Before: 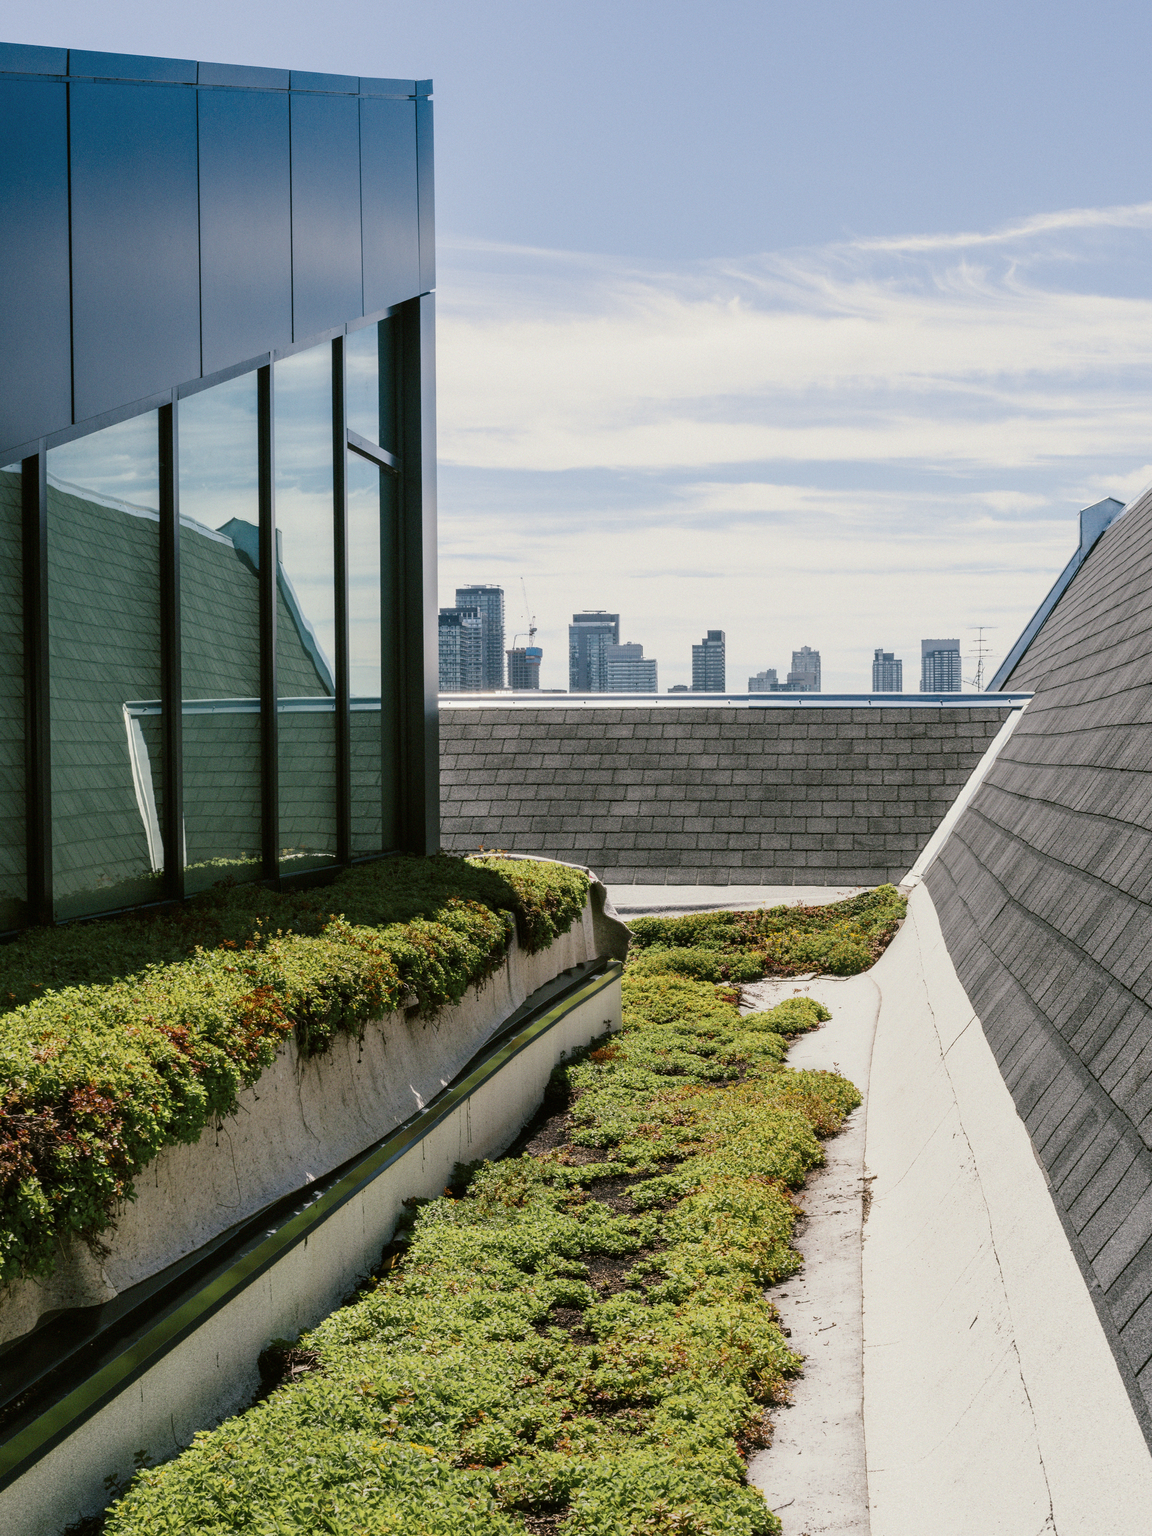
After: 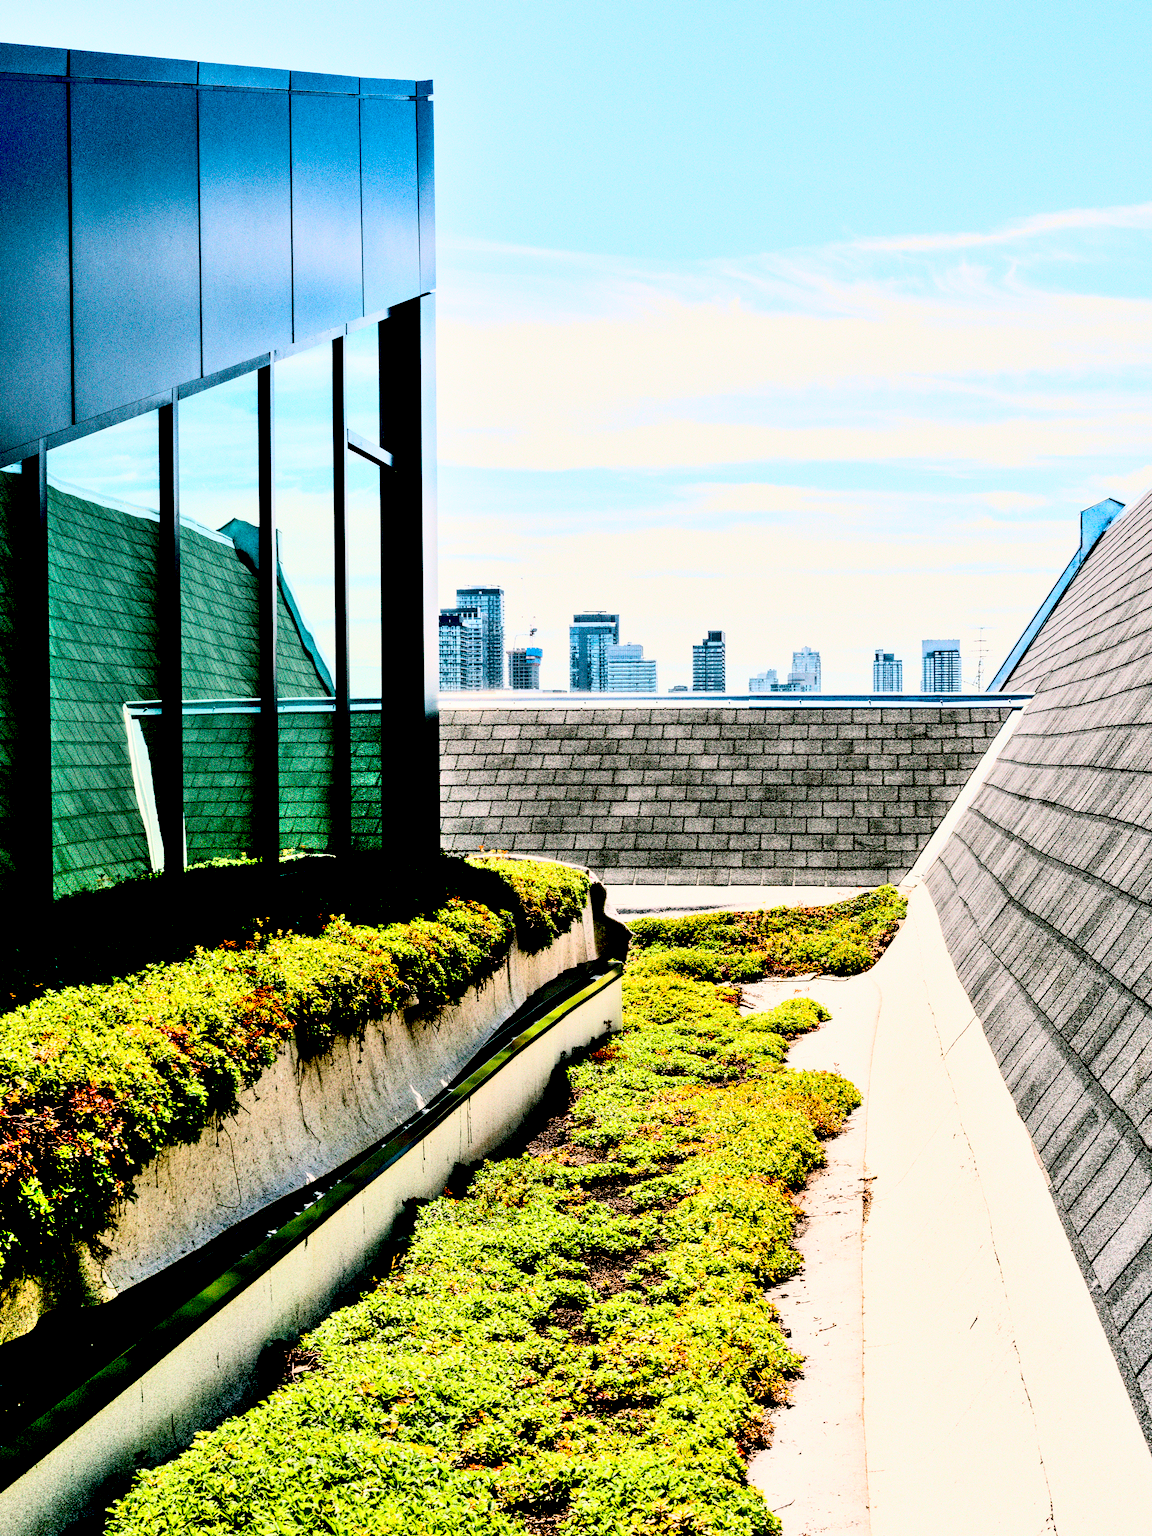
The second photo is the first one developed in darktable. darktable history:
rgb curve: curves: ch0 [(0, 0) (0.21, 0.15) (0.24, 0.21) (0.5, 0.75) (0.75, 0.96) (0.89, 0.99) (1, 1)]; ch1 [(0, 0.02) (0.21, 0.13) (0.25, 0.2) (0.5, 0.67) (0.75, 0.9) (0.89, 0.97) (1, 1)]; ch2 [(0, 0.02) (0.21, 0.13) (0.25, 0.2) (0.5, 0.67) (0.75, 0.9) (0.89, 0.97) (1, 1)], compensate middle gray true
exposure: black level correction 0.04, exposure 0.5 EV, compensate highlight preservation false
shadows and highlights: shadows 43.71, white point adjustment -1.46, soften with gaussian
